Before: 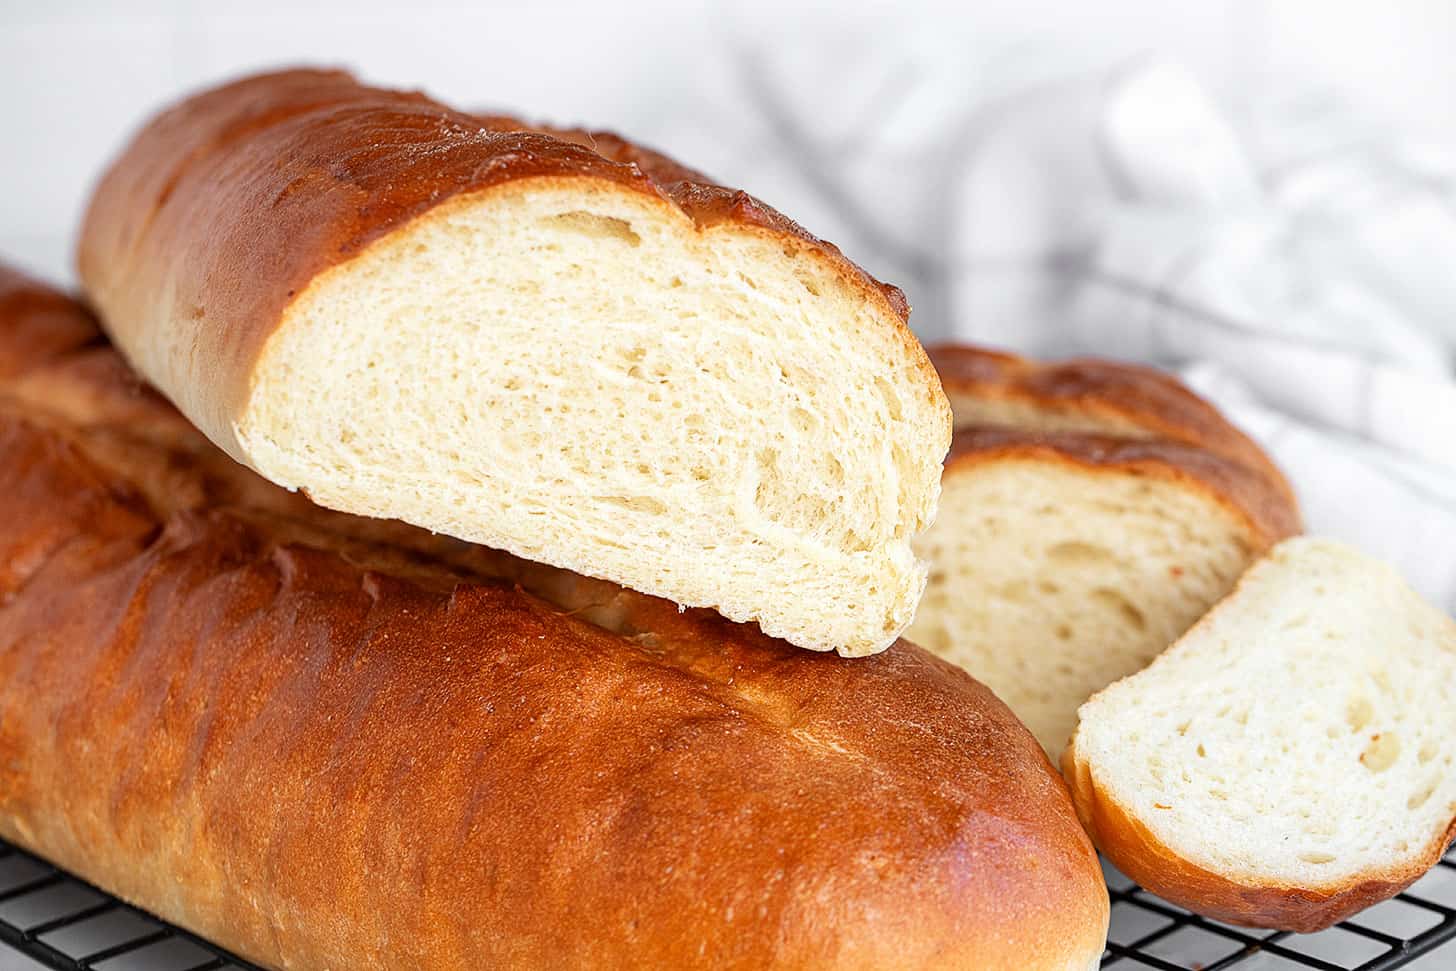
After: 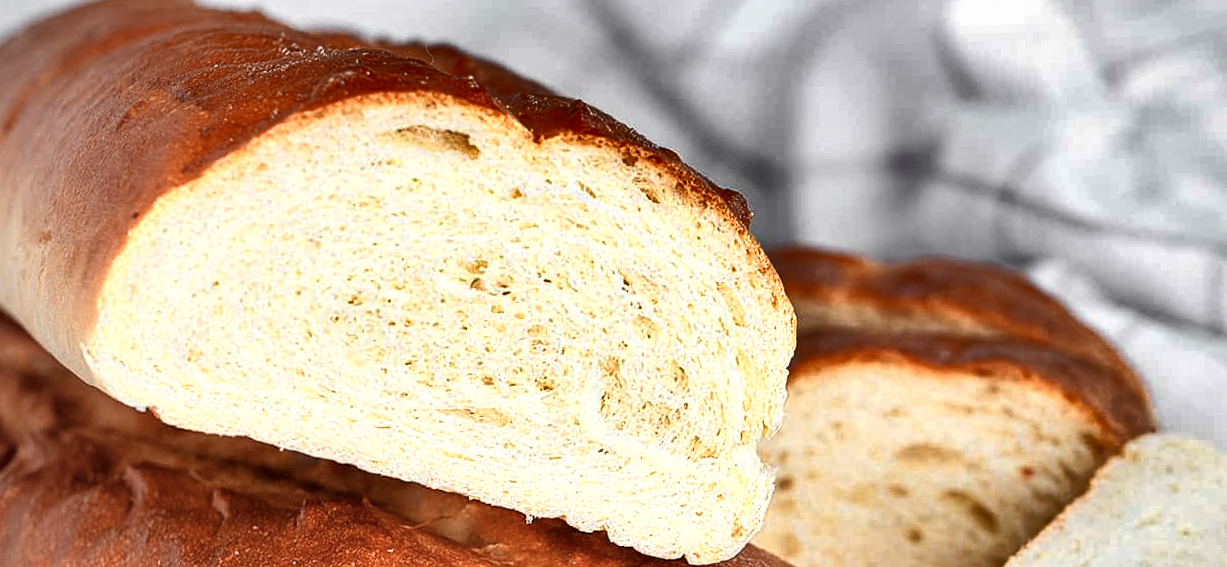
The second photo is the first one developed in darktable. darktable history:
color zones: curves: ch0 [(0.018, 0.548) (0.224, 0.64) (0.425, 0.447) (0.675, 0.575) (0.732, 0.579)]; ch1 [(0.066, 0.487) (0.25, 0.5) (0.404, 0.43) (0.75, 0.421) (0.956, 0.421)]; ch2 [(0.044, 0.561) (0.215, 0.465) (0.399, 0.544) (0.465, 0.548) (0.614, 0.447) (0.724, 0.43) (0.882, 0.623) (0.956, 0.632)]
rotate and perspective: rotation -1.32°, lens shift (horizontal) -0.031, crop left 0.015, crop right 0.985, crop top 0.047, crop bottom 0.982
shadows and highlights: white point adjustment 0.1, highlights -70, soften with gaussian
crop and rotate: left 9.345%, top 7.22%, right 4.982%, bottom 32.331%
vignetting: fall-off radius 93.87%
